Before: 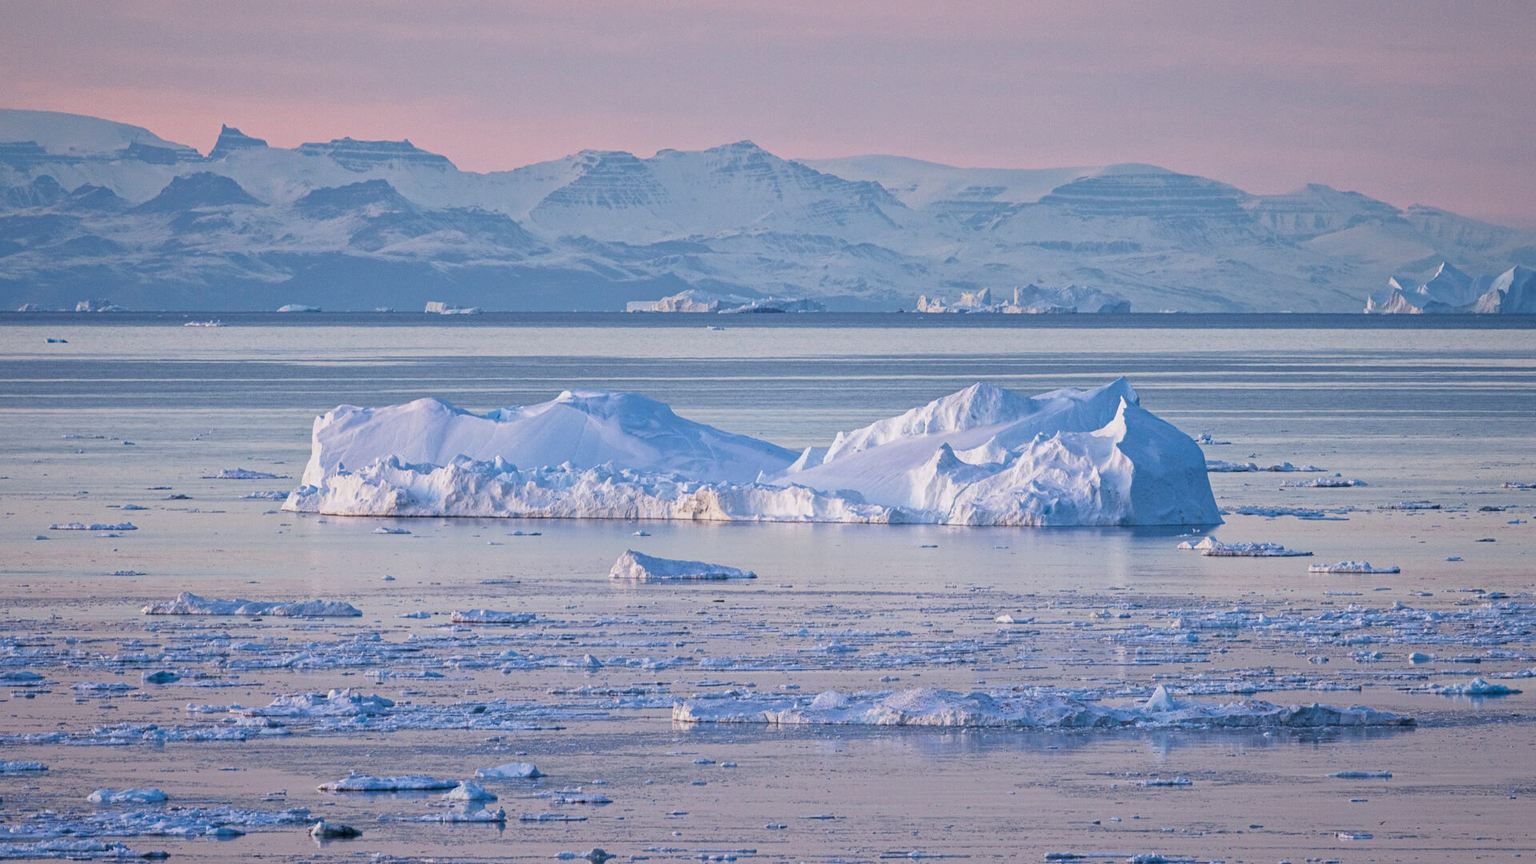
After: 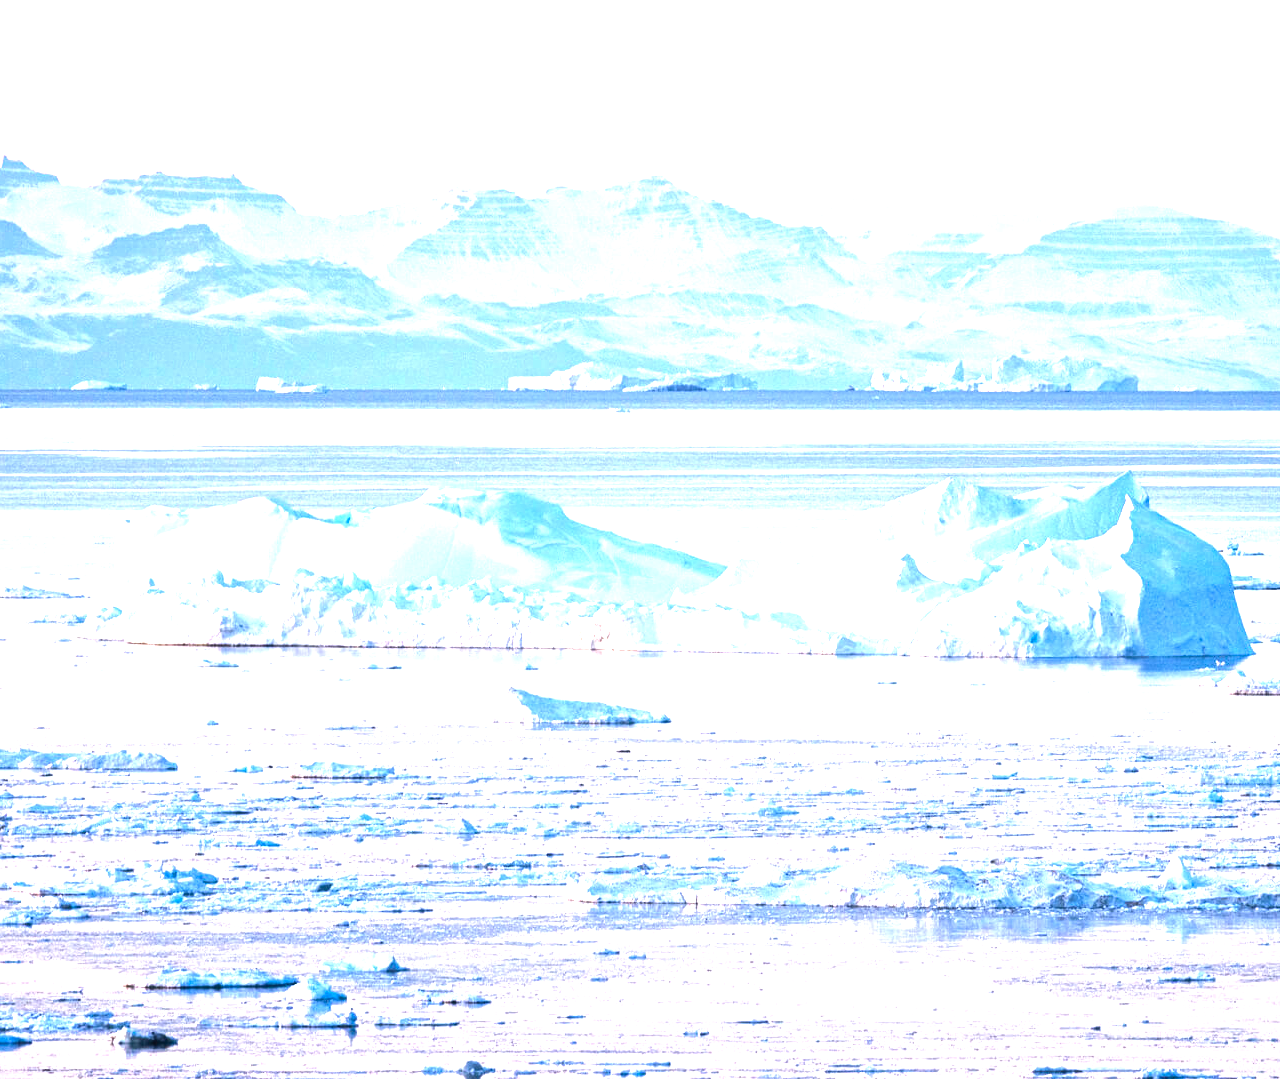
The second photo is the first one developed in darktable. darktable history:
color balance rgb: power › chroma 0.698%, power › hue 60°, perceptual saturation grading › global saturation 20%, perceptual saturation grading › highlights -25.37%, perceptual saturation grading › shadows 23.947%, perceptual brilliance grading › highlights 19.395%, perceptual brilliance grading › mid-tones 19.187%, perceptual brilliance grading › shadows -20.016%, global vibrance 20%
exposure: black level correction -0.002, exposure 1.347 EV, compensate highlight preservation false
crop and rotate: left 14.355%, right 18.938%
